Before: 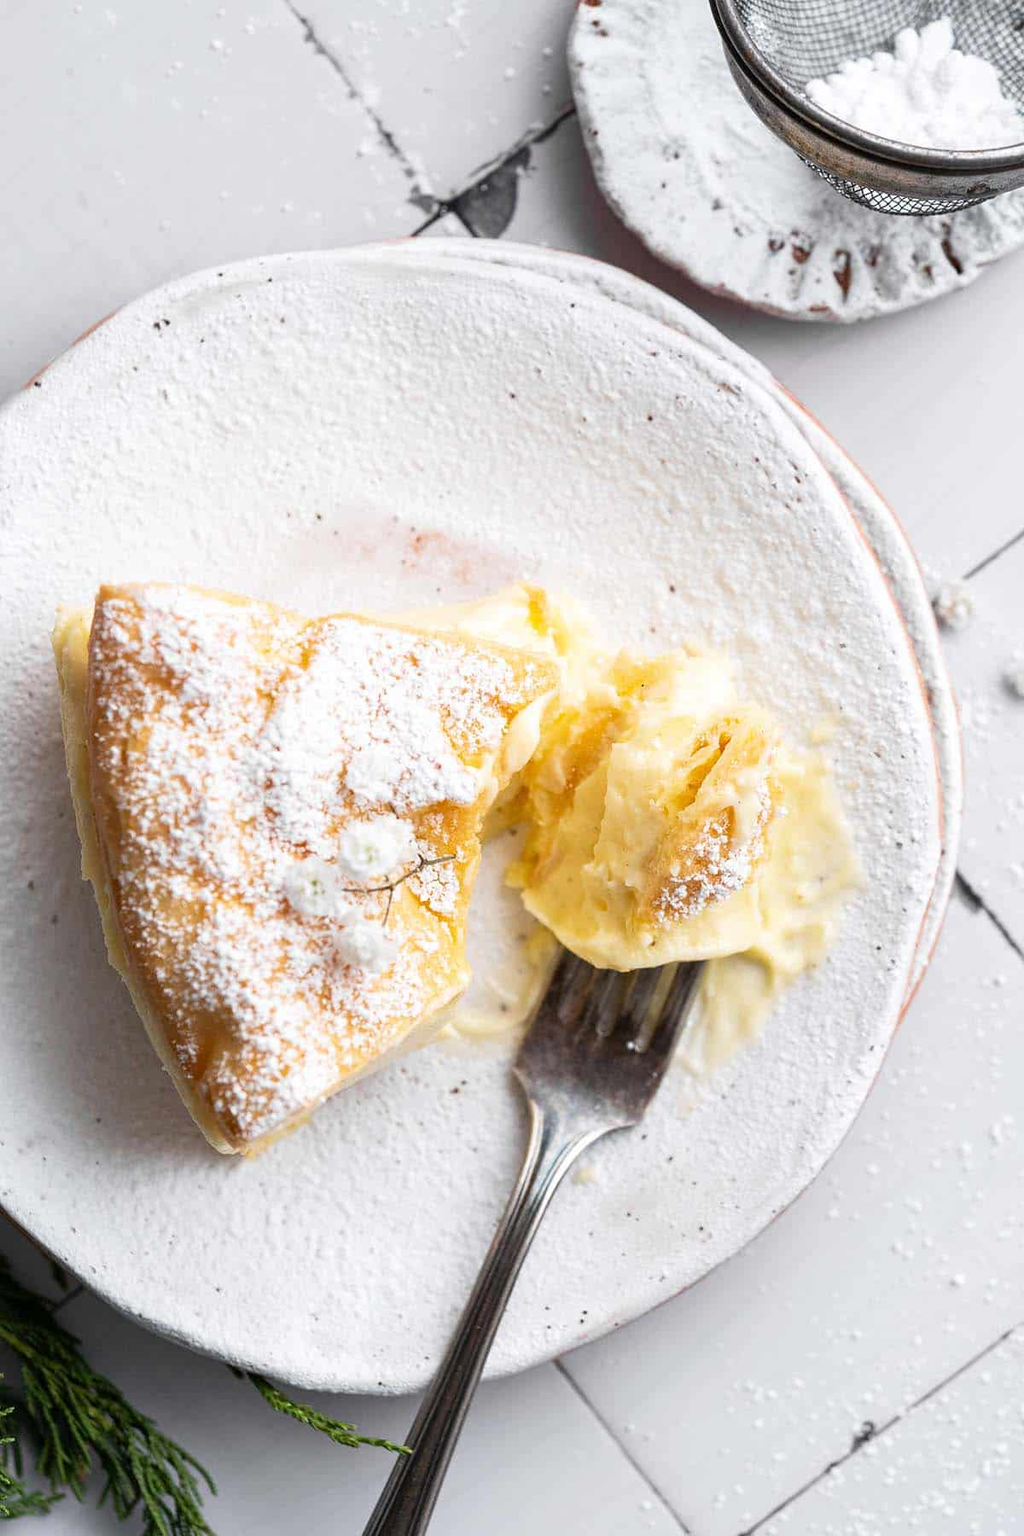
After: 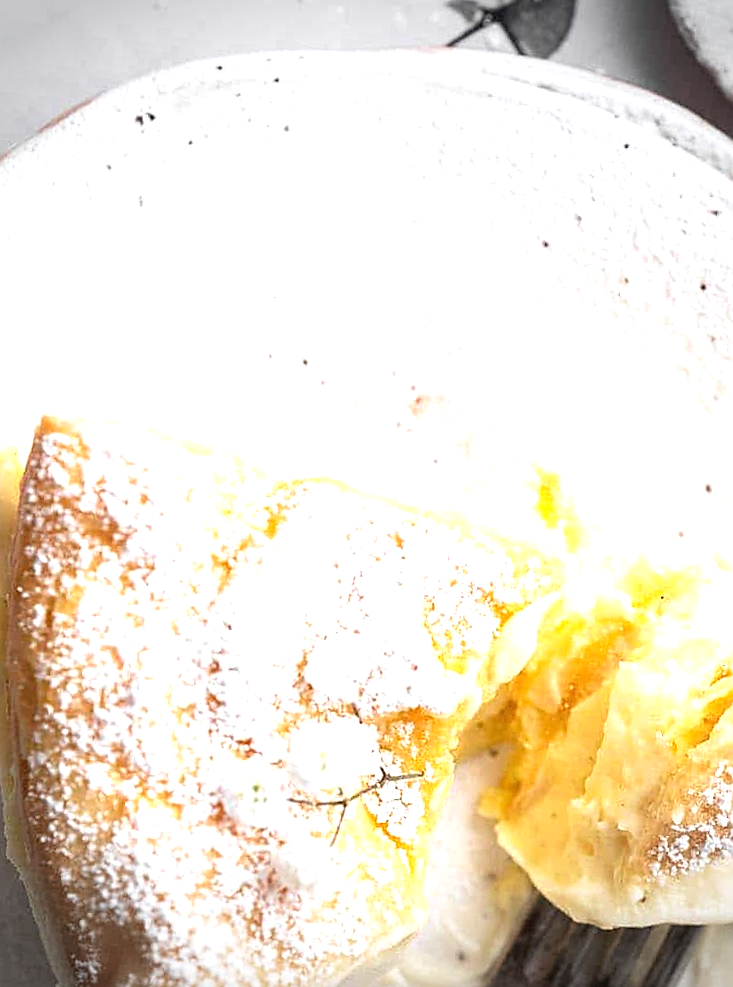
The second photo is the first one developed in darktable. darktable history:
sharpen: on, module defaults
vignetting: fall-off start 88.54%, fall-off radius 43.22%, width/height ratio 1.162
crop and rotate: angle -5.91°, left 2.137%, top 6.745%, right 27.635%, bottom 30.186%
exposure: exposure 0.642 EV, compensate highlight preservation false
